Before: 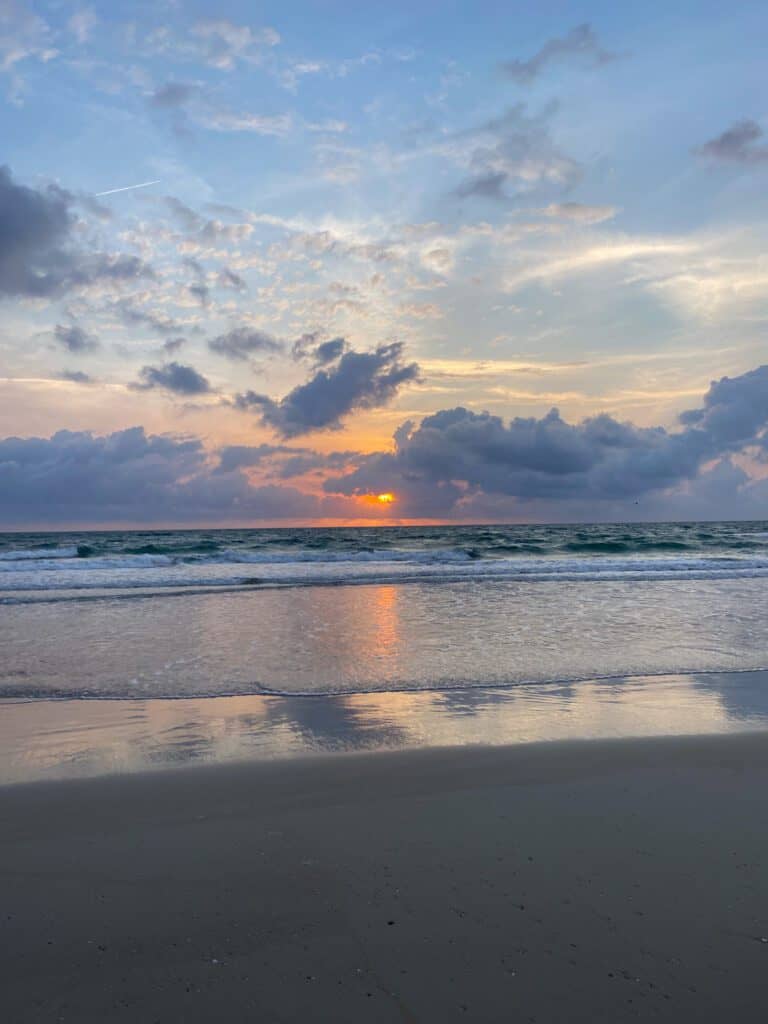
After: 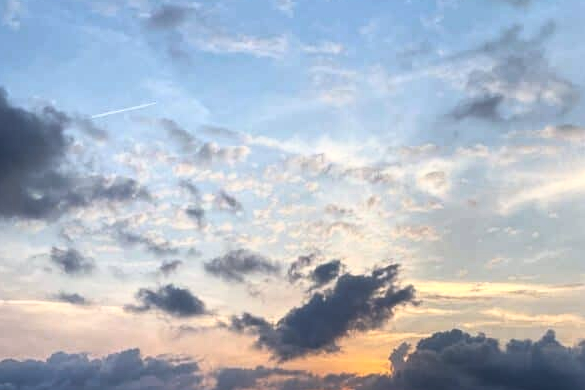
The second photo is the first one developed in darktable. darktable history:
crop: left 0.579%, top 7.627%, right 23.167%, bottom 54.275%
tone curve: curves: ch0 [(0, 0) (0.56, 0.467) (0.846, 0.934) (1, 1)]
